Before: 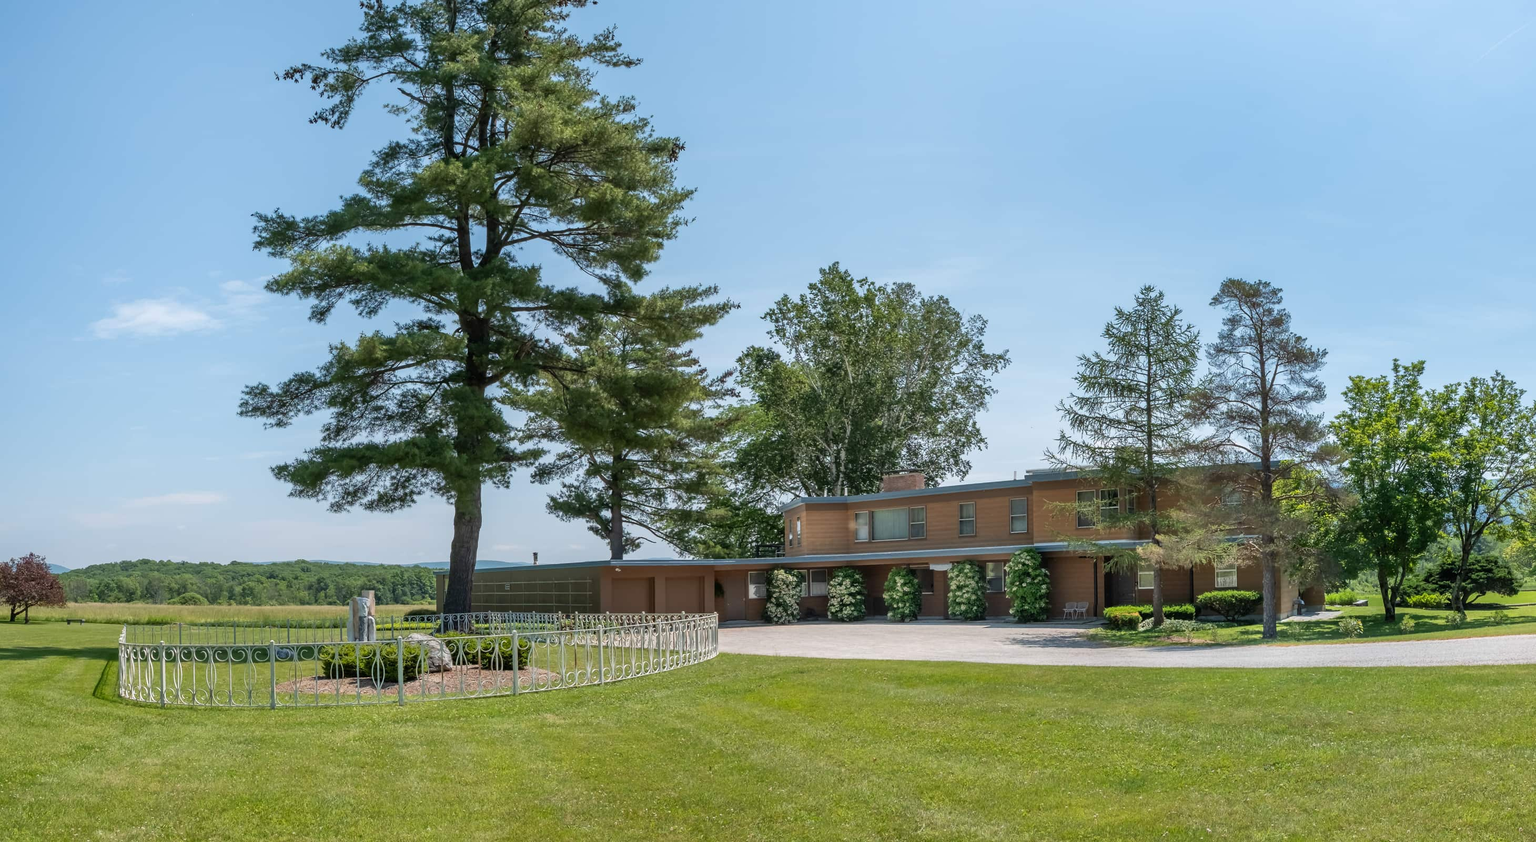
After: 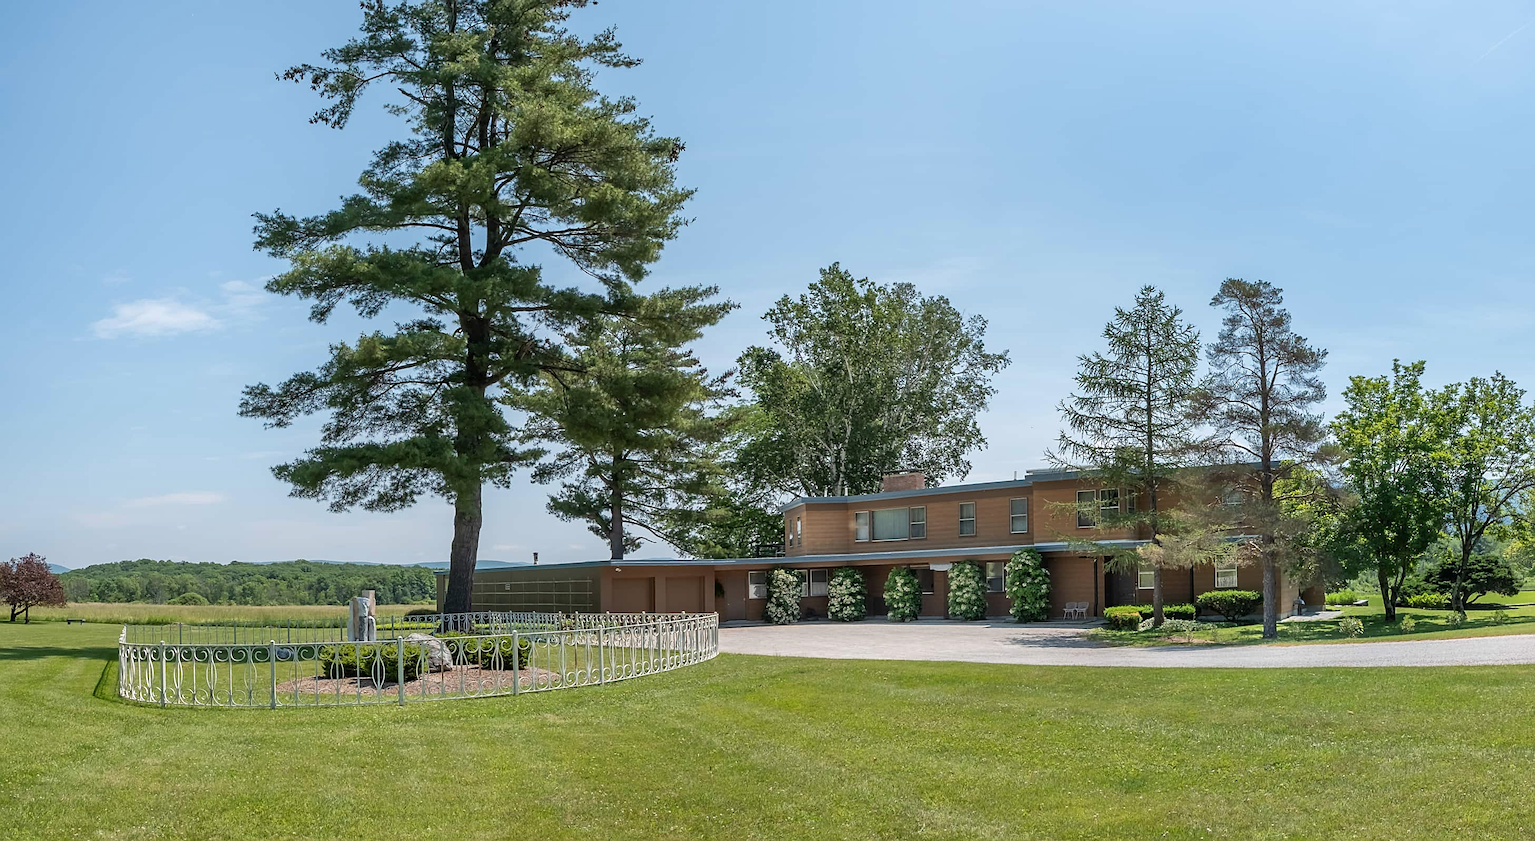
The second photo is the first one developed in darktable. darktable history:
contrast brightness saturation: saturation -0.051
sharpen: on, module defaults
